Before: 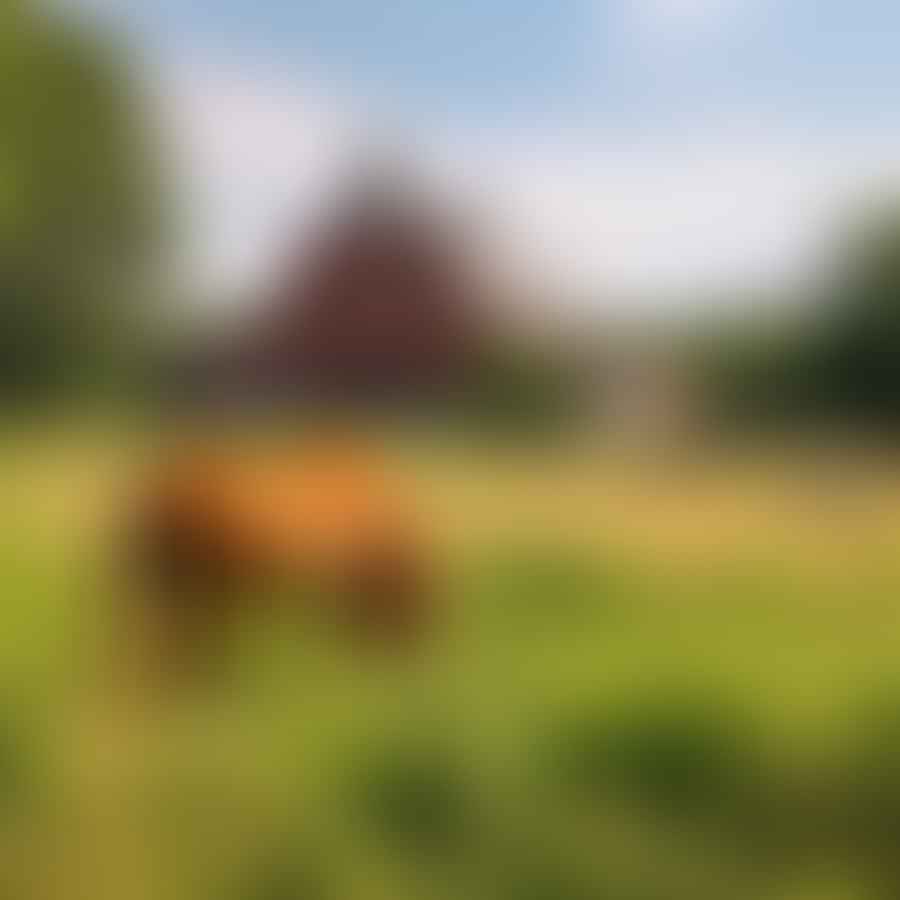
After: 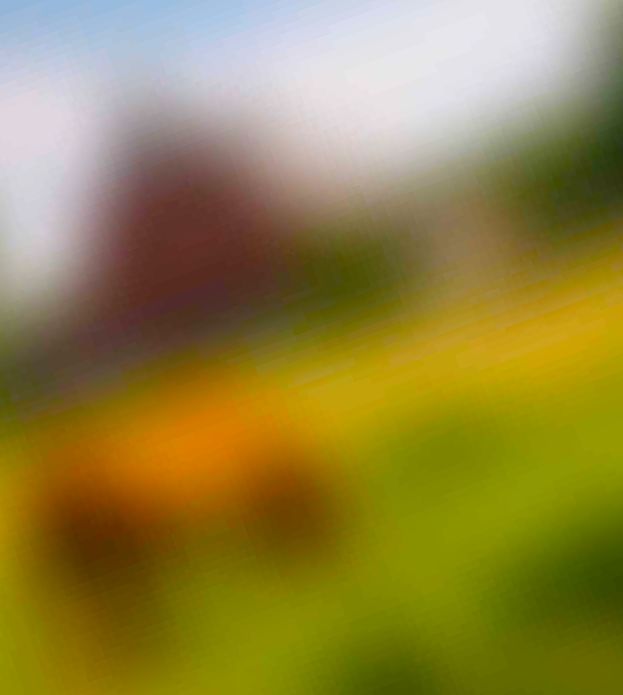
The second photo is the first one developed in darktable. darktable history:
crop and rotate: angle 19.88°, left 6.968%, right 4.307%, bottom 1.062%
color balance rgb: shadows lift › chroma 0.714%, shadows lift › hue 115.17°, perceptual saturation grading › global saturation 20%, perceptual saturation grading › highlights 2.897%, perceptual saturation grading › shadows 50.219%, global vibrance 9.424%
sharpen: radius 1.227, amount 0.289, threshold 0.226
